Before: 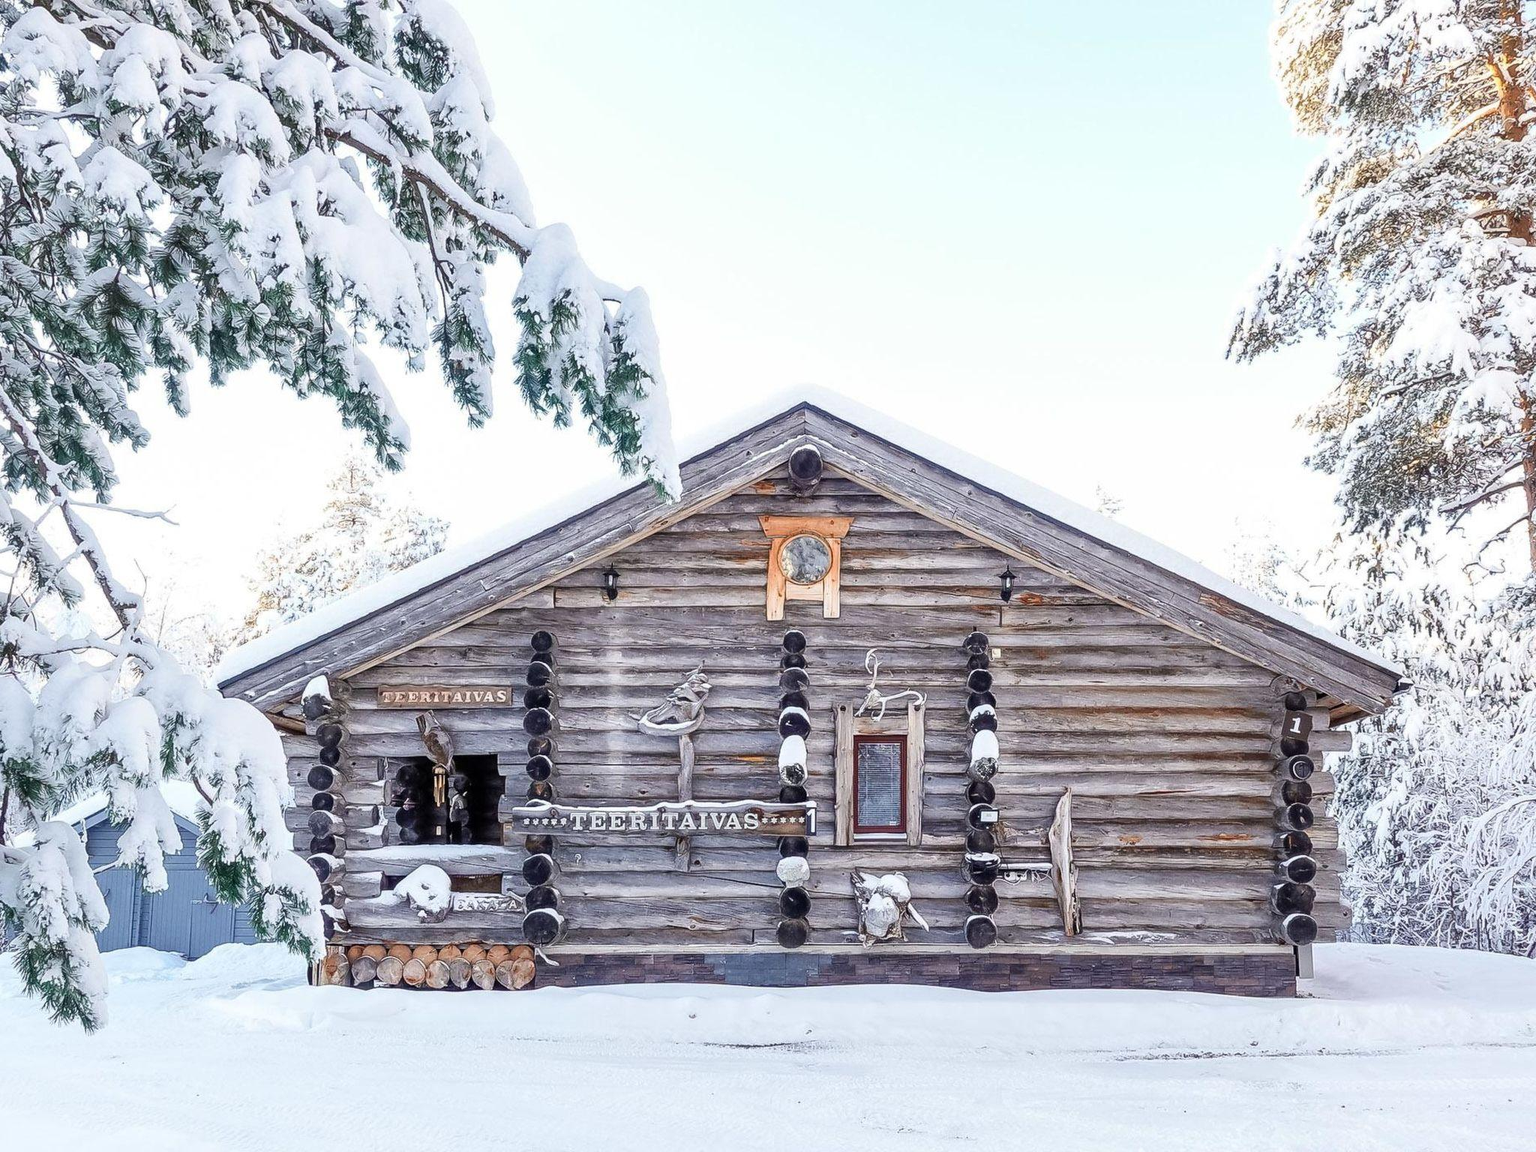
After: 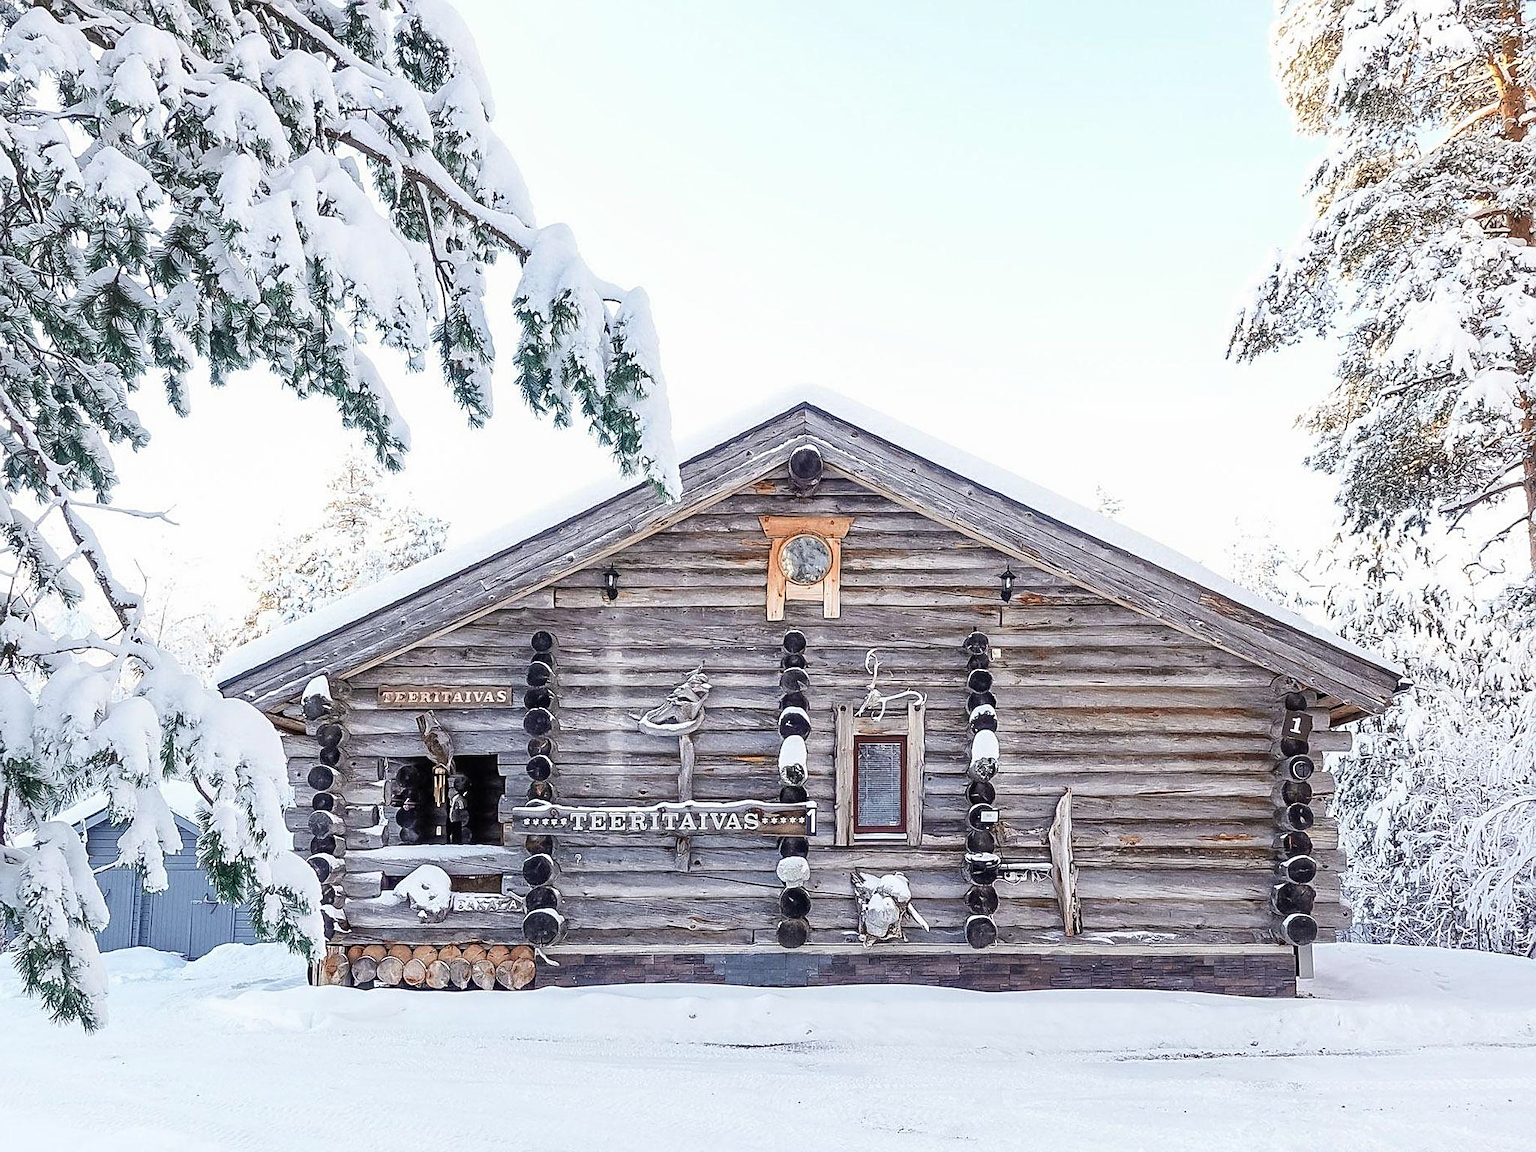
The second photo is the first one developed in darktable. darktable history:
contrast brightness saturation: saturation -0.1
sharpen: on, module defaults
local contrast: mode bilateral grid, contrast 100, coarseness 100, detail 91%, midtone range 0.2
